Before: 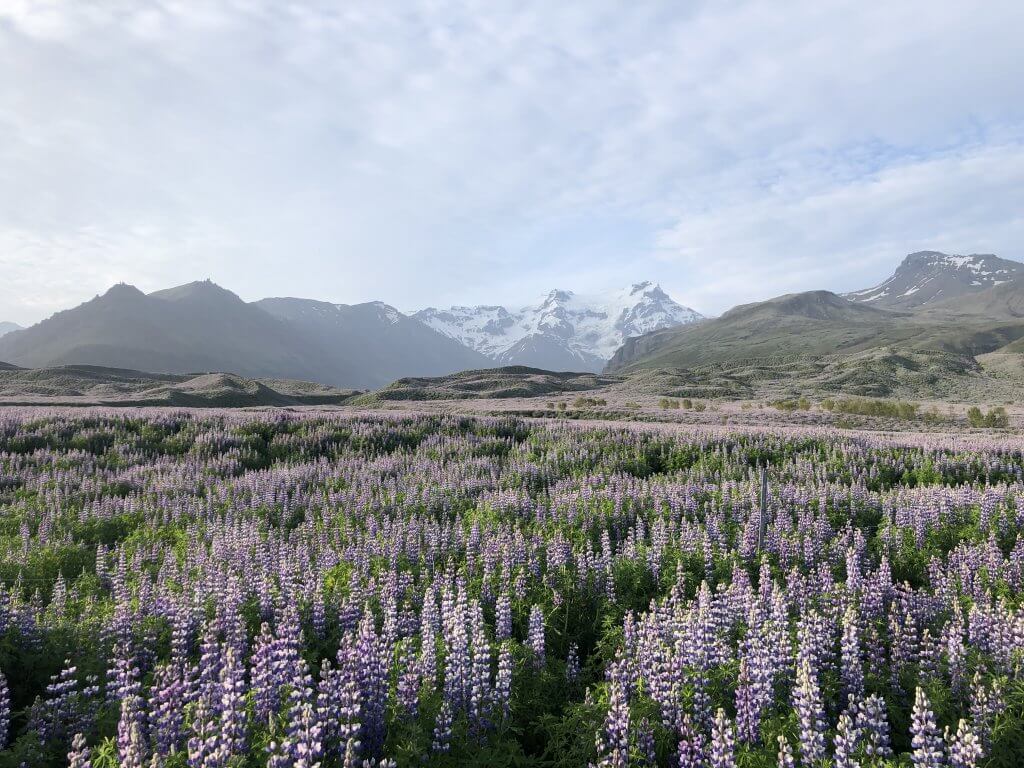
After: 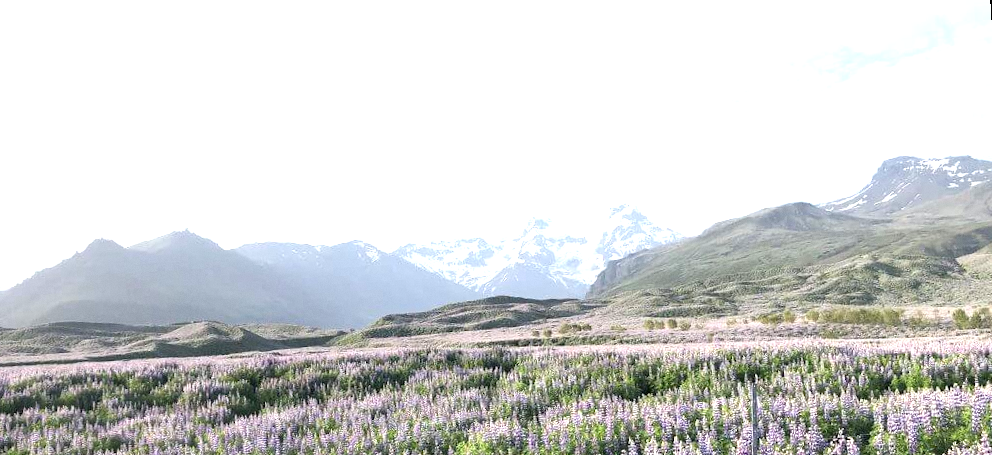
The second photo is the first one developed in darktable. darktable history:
rotate and perspective: rotation -3.52°, crop left 0.036, crop right 0.964, crop top 0.081, crop bottom 0.919
exposure: black level correction 0, exposure 1.1 EV, compensate exposure bias true, compensate highlight preservation false
grain: coarseness 0.09 ISO, strength 10%
crop and rotate: top 4.848%, bottom 29.503%
